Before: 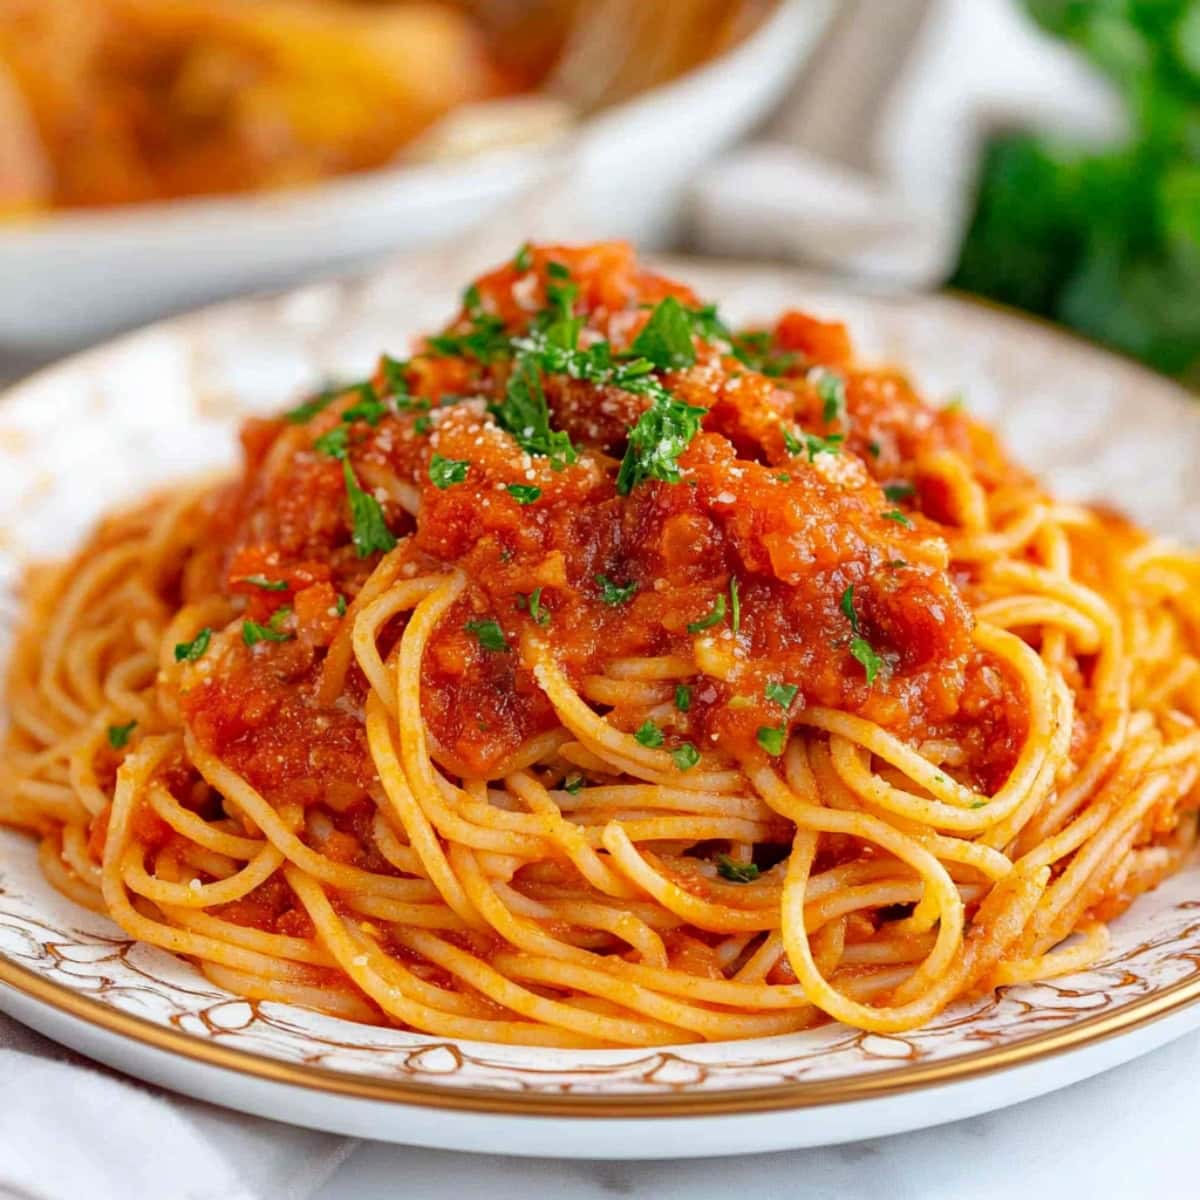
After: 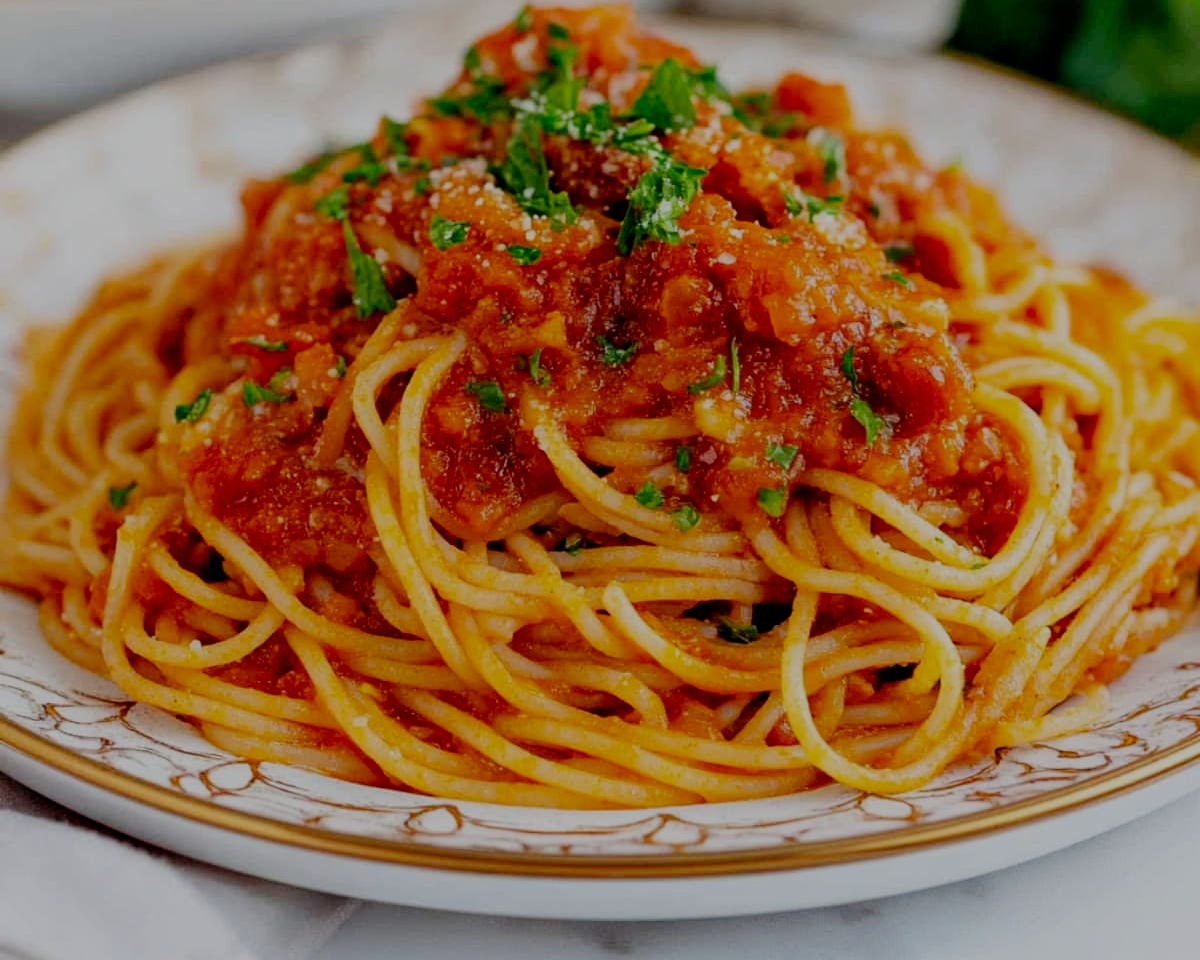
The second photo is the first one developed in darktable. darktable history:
filmic rgb: middle gray luminance 30%, black relative exposure -9 EV, white relative exposure 7 EV, threshold 6 EV, target black luminance 0%, hardness 2.94, latitude 2.04%, contrast 0.963, highlights saturation mix 5%, shadows ↔ highlights balance 12.16%, add noise in highlights 0, preserve chrominance no, color science v3 (2019), use custom middle-gray values true, iterations of high-quality reconstruction 0, contrast in highlights soft, enable highlight reconstruction true
crop and rotate: top 19.998%
